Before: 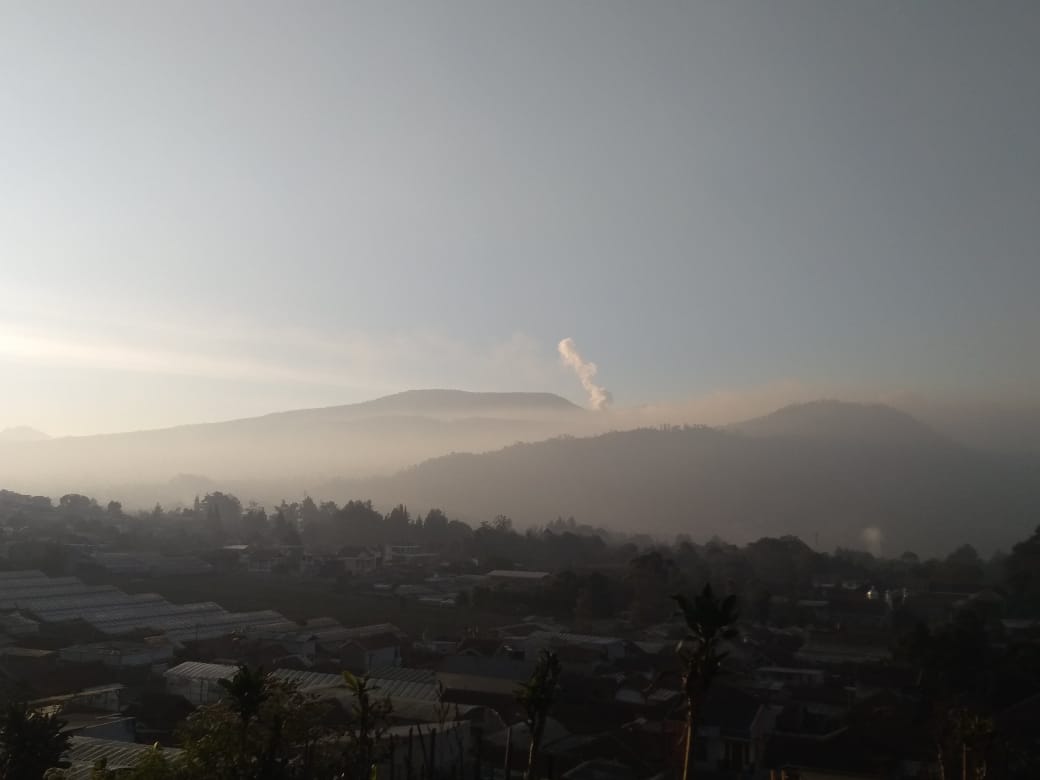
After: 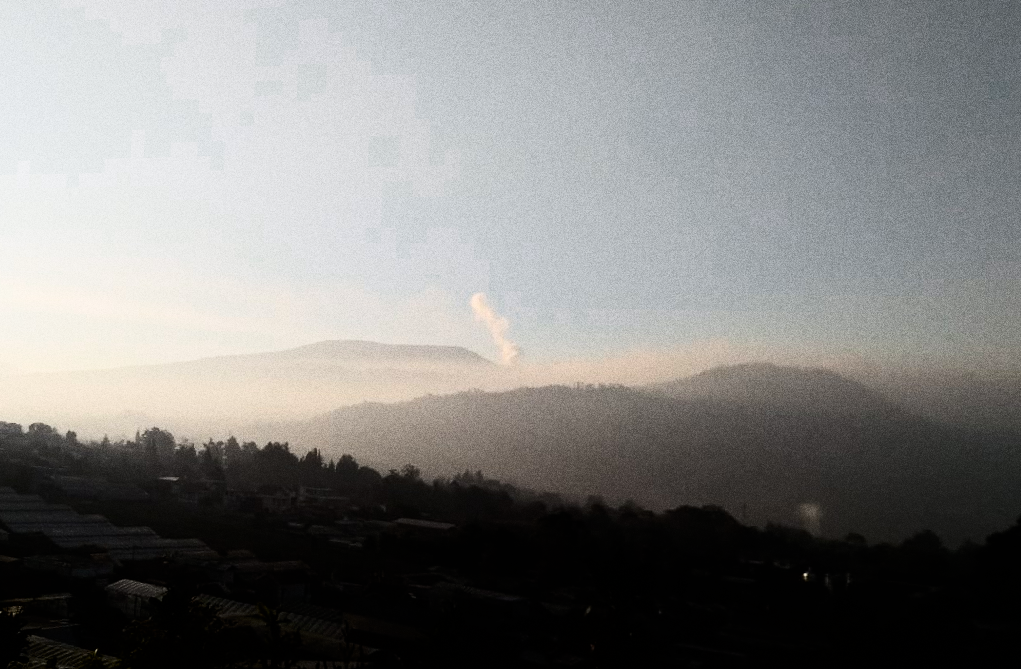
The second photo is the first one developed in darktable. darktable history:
grain: coarseness 0.09 ISO, strength 40%
color zones: curves: ch0 [(0.25, 0.5) (0.636, 0.25) (0.75, 0.5)]
color balance rgb: linear chroma grading › shadows -8%, linear chroma grading › global chroma 10%, perceptual saturation grading › global saturation 2%, perceptual saturation grading › highlights -2%, perceptual saturation grading › mid-tones 4%, perceptual saturation grading › shadows 8%, perceptual brilliance grading › global brilliance 2%, perceptual brilliance grading › highlights -4%, global vibrance 16%, saturation formula JzAzBz (2021)
rotate and perspective: rotation 1.69°, lens shift (vertical) -0.023, lens shift (horizontal) -0.291, crop left 0.025, crop right 0.988, crop top 0.092, crop bottom 0.842
contrast brightness saturation: contrast 0.39, brightness 0.1
filmic rgb: black relative exposure -5 EV, hardness 2.88, contrast 1.3
